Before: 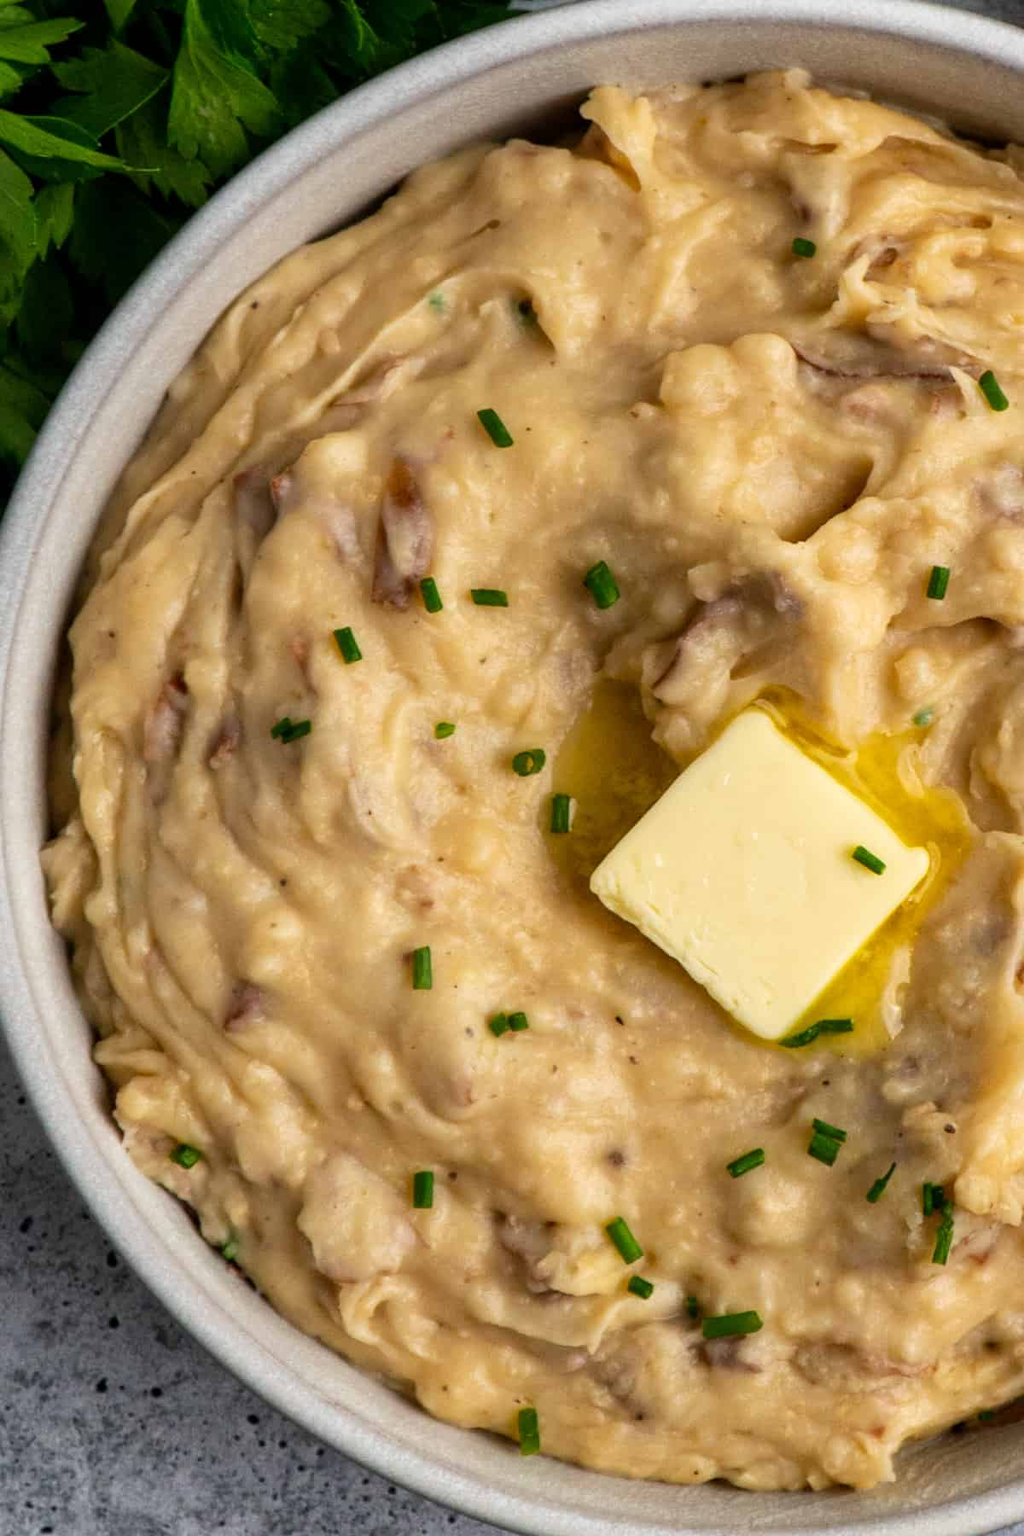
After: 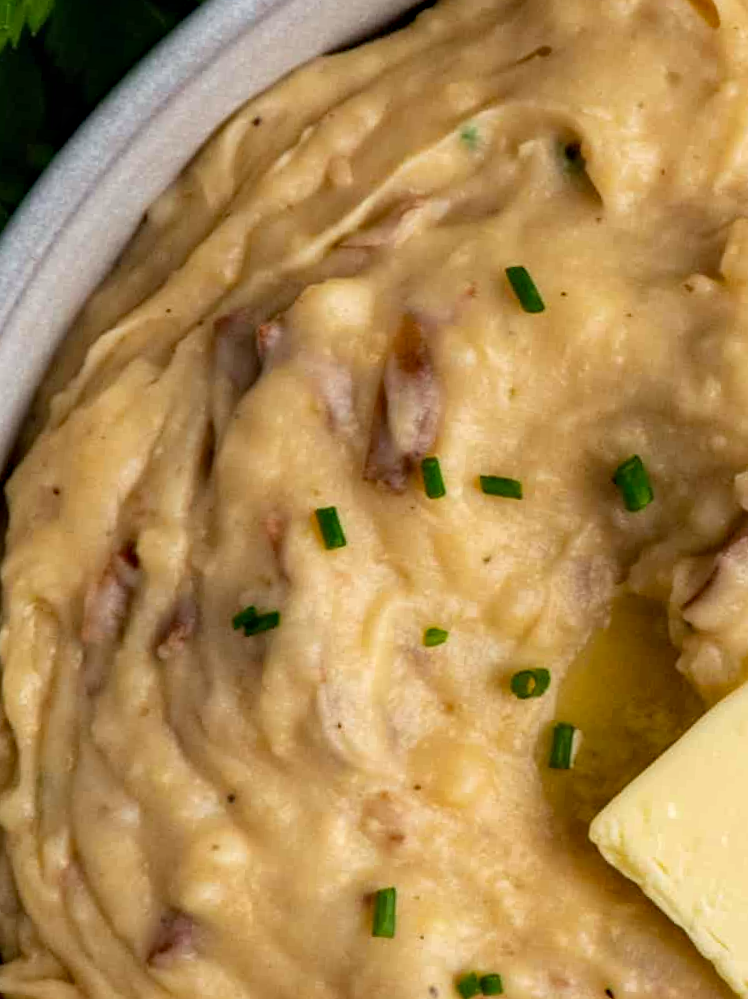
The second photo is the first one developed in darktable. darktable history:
haze removal: compatibility mode true, adaptive false
crop and rotate: angle -4.99°, left 2.122%, top 6.945%, right 27.566%, bottom 30.519%
